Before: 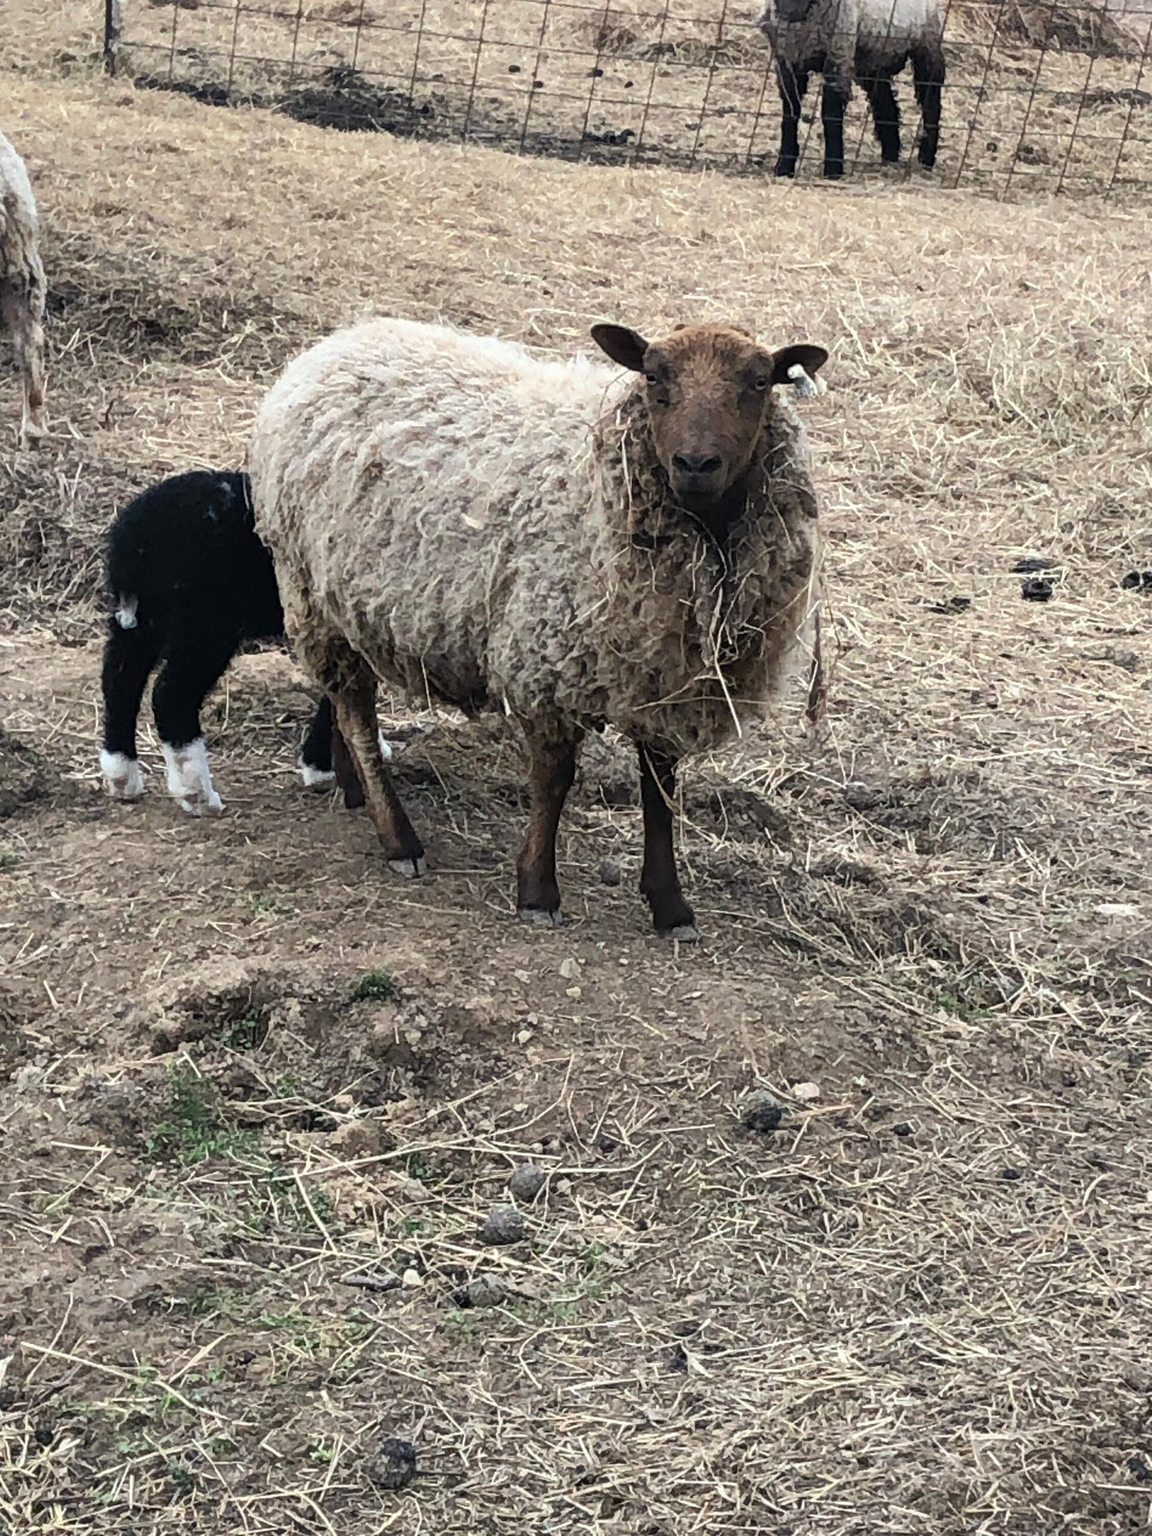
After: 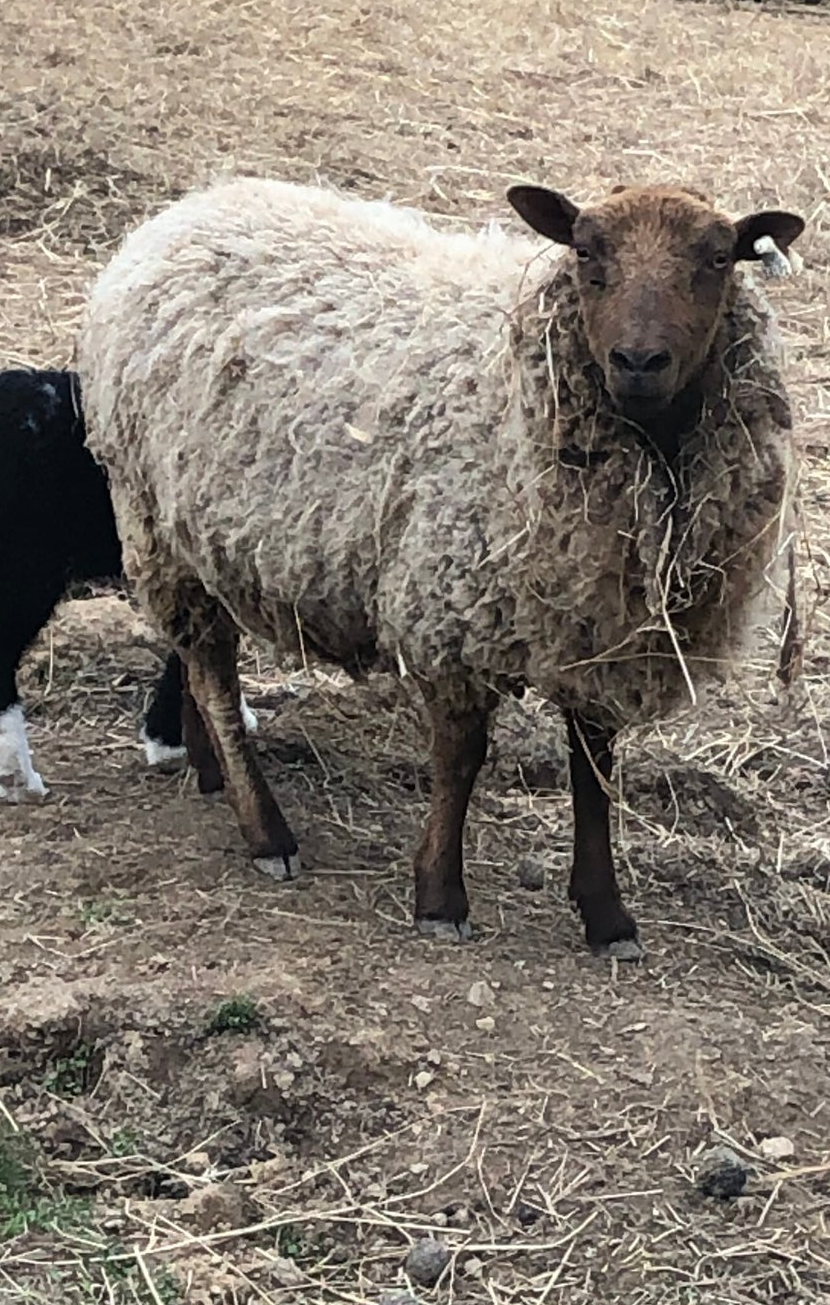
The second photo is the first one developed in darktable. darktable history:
exposure: compensate exposure bias true, compensate highlight preservation false
crop: left 16.256%, top 11.498%, right 26.253%, bottom 20.737%
